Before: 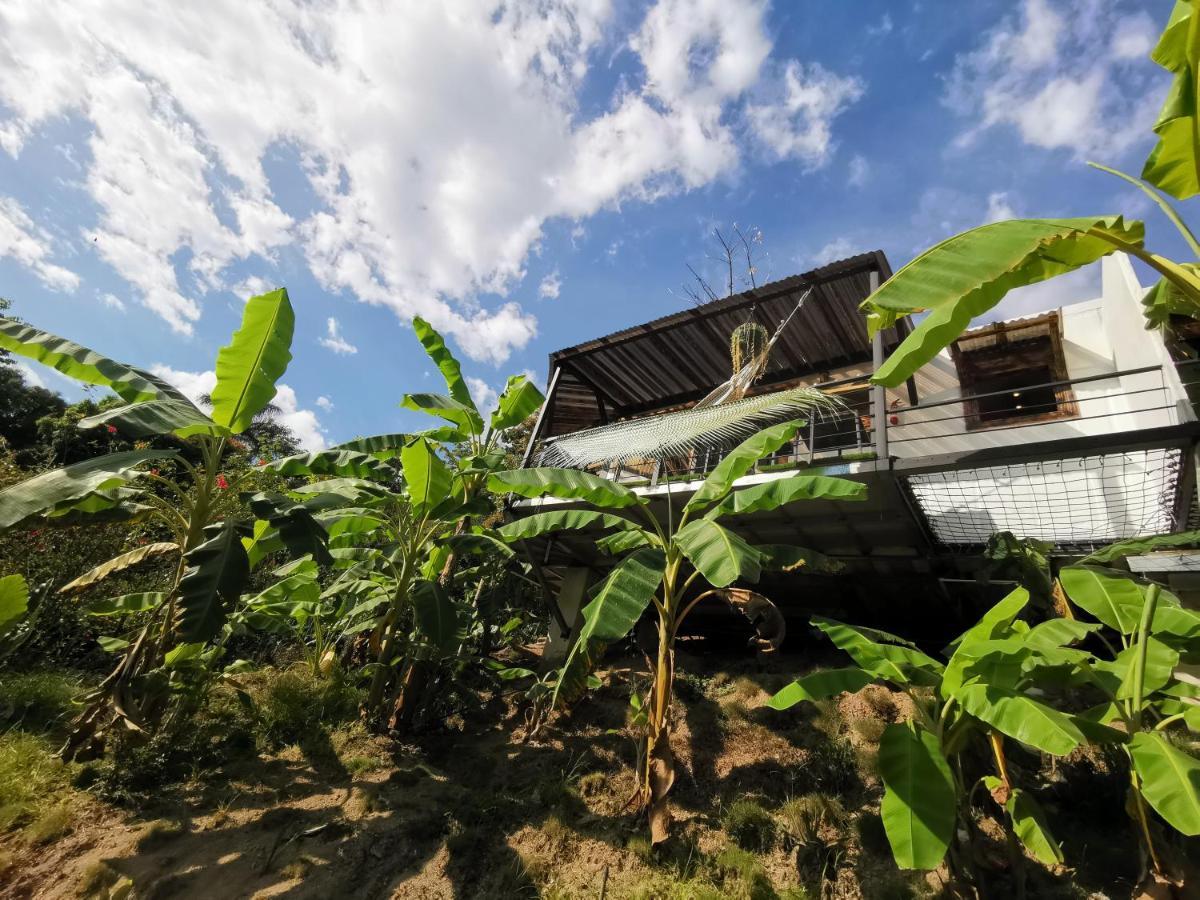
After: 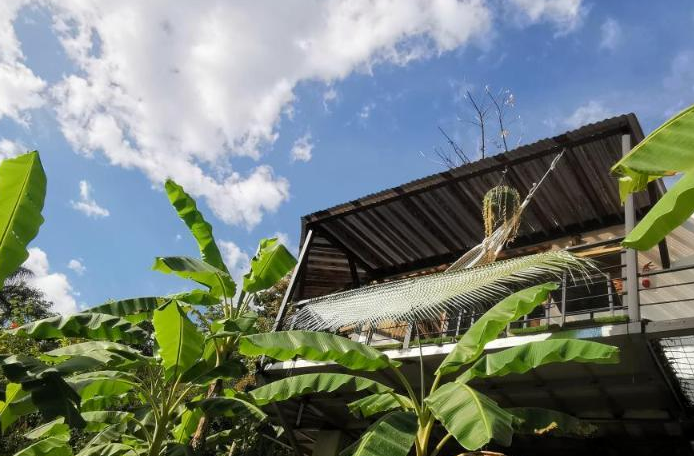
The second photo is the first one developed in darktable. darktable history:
crop: left 20.671%, top 15.236%, right 21.493%, bottom 33.998%
exposure: black level correction 0.001, compensate highlight preservation false
